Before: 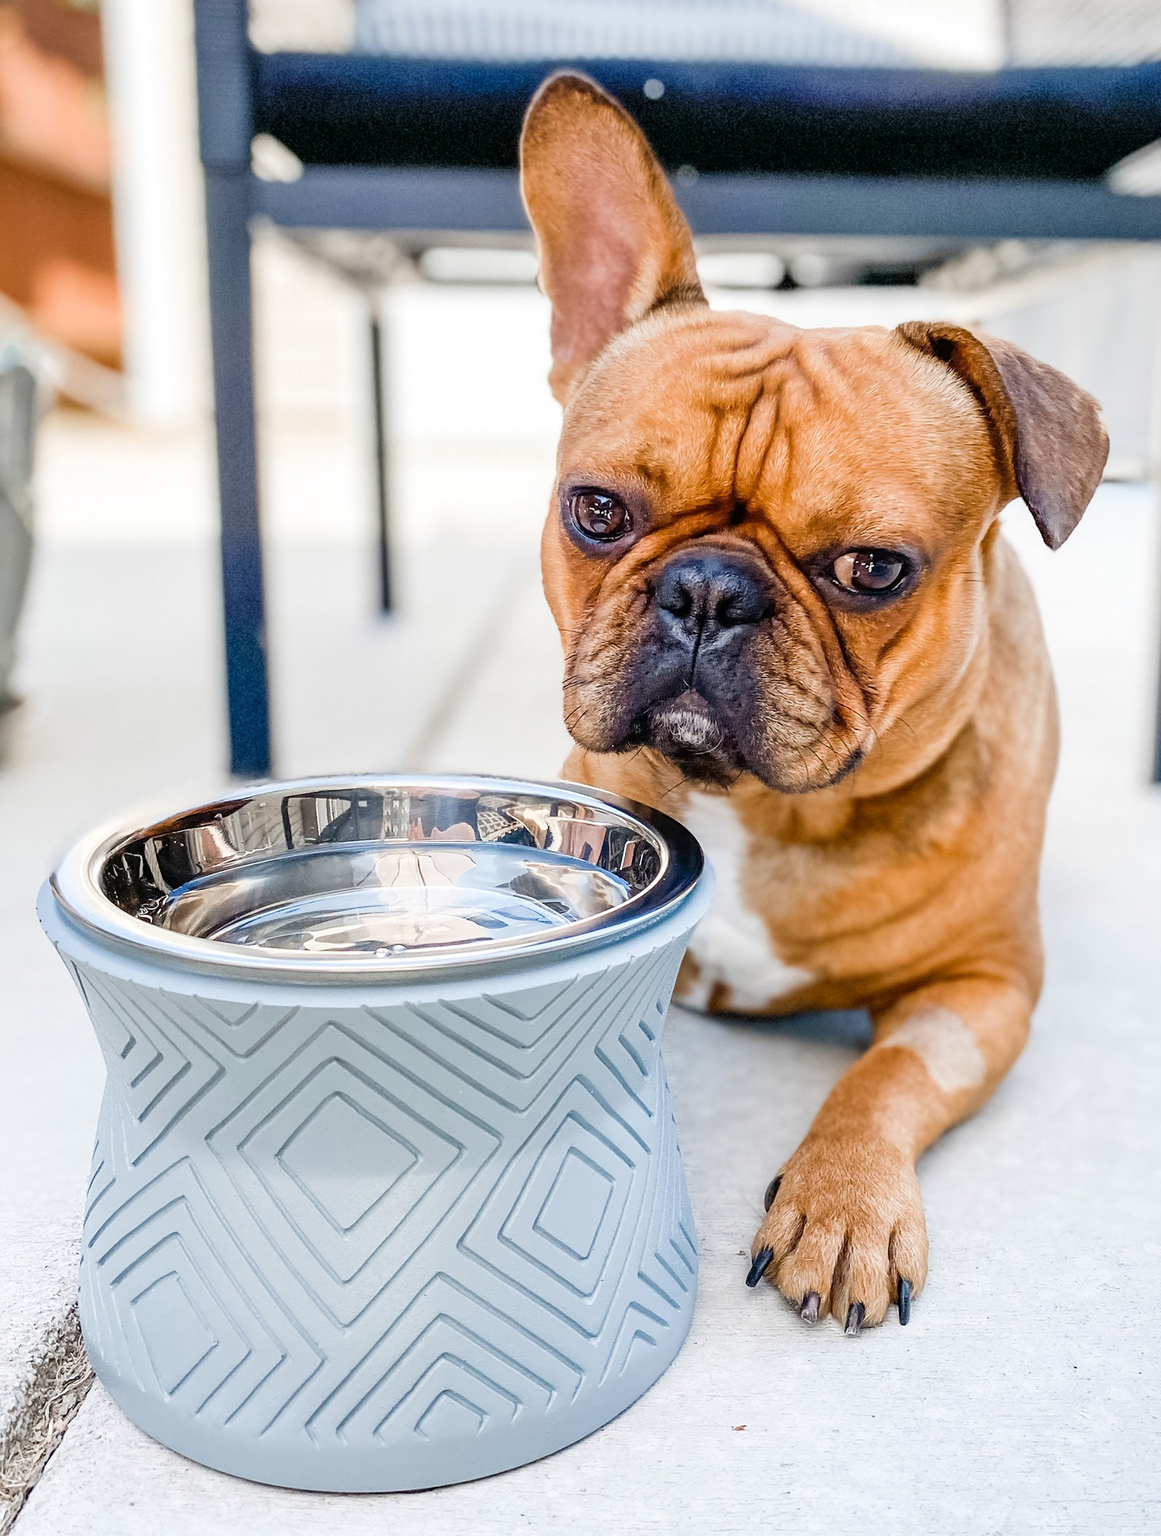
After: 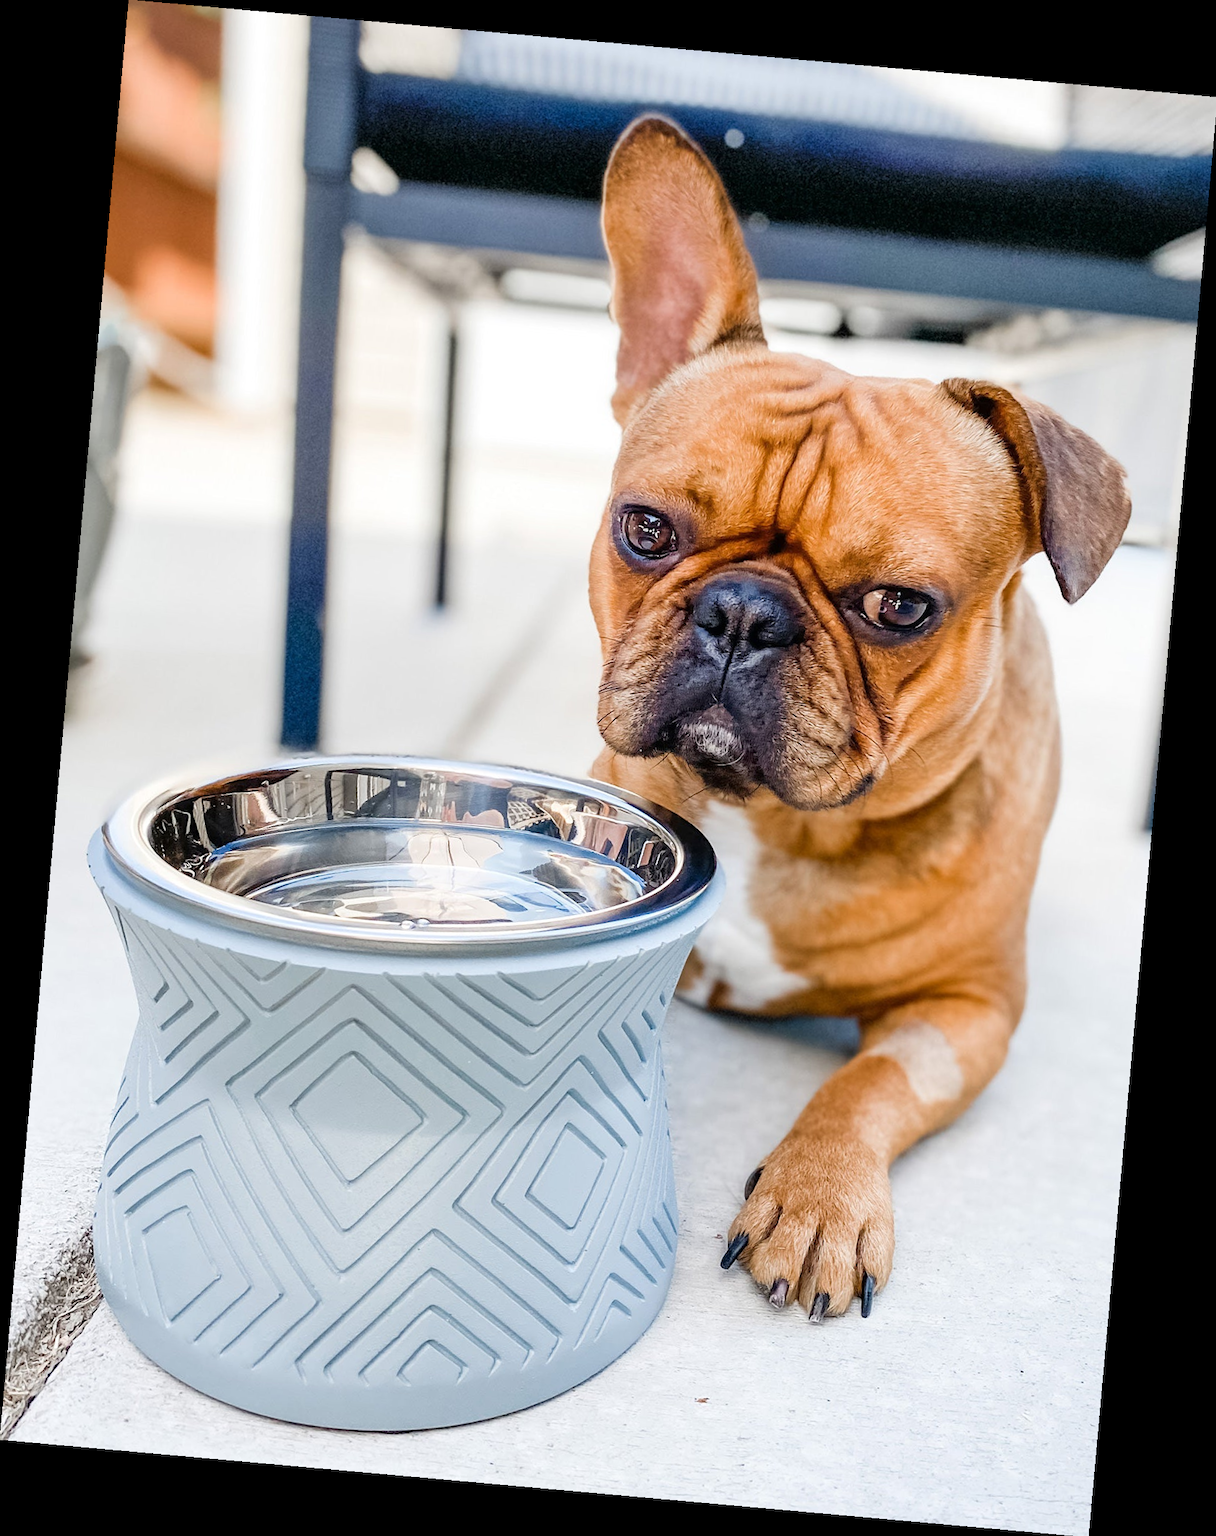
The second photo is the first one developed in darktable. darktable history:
rotate and perspective: rotation 5.12°, automatic cropping off
